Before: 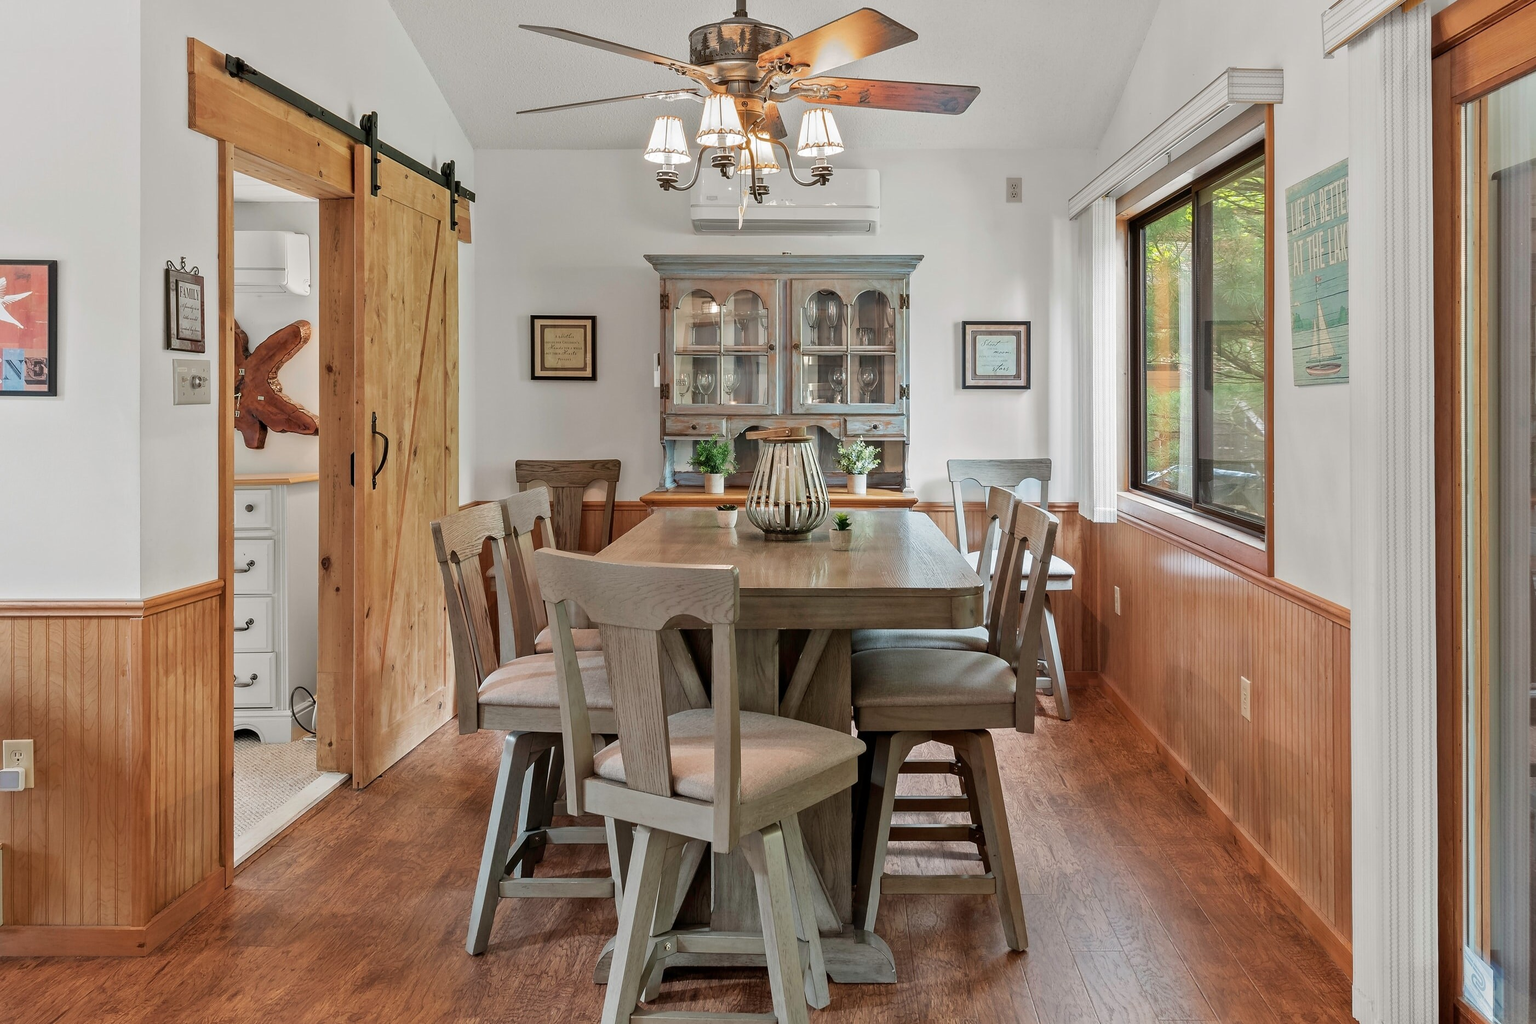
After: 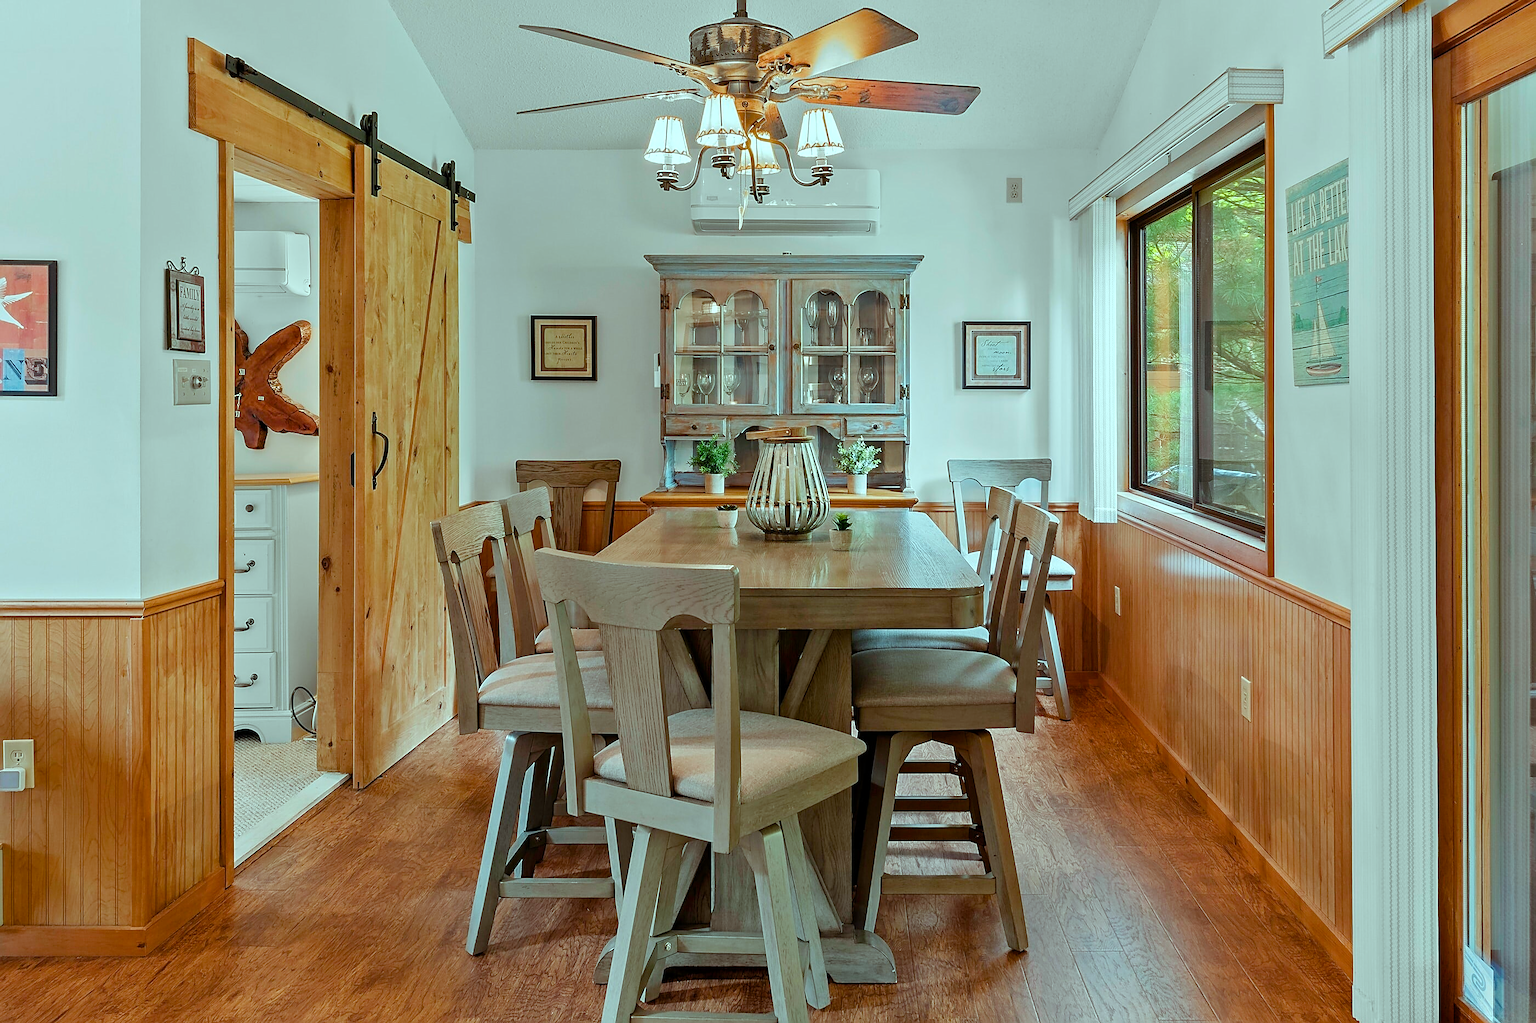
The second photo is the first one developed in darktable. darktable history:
sharpen: on, module defaults
color balance rgb: highlights gain › chroma 4.094%, highlights gain › hue 199.47°, perceptual saturation grading › global saturation 25.132%, perceptual saturation grading › highlights -28.006%, perceptual saturation grading › shadows 33.88%, global vibrance 20%
